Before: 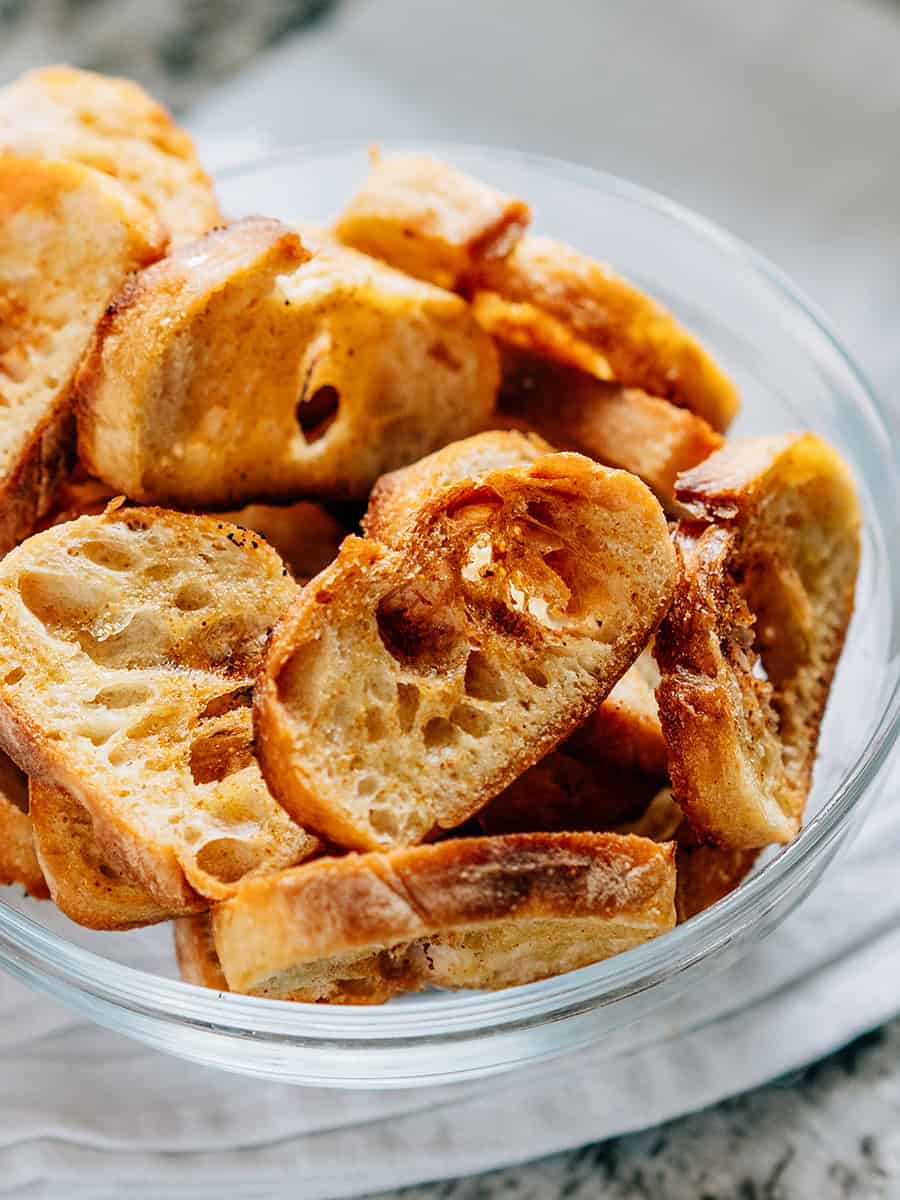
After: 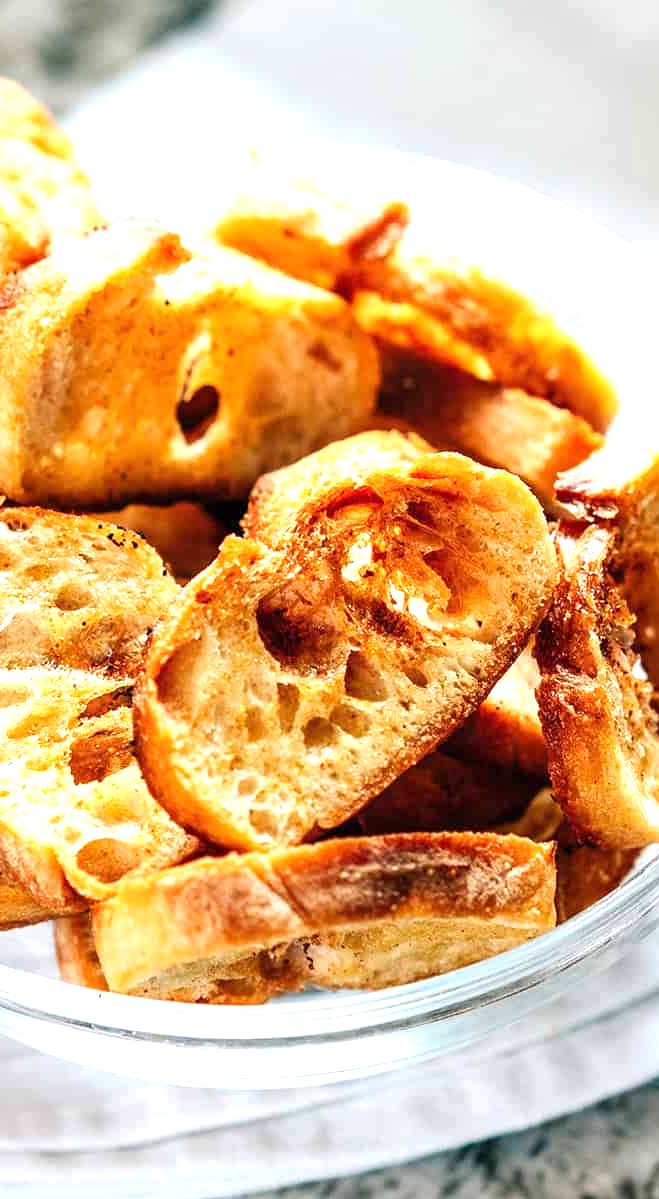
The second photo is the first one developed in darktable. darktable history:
exposure: exposure 0.926 EV, compensate highlight preservation false
crop: left 13.393%, top 0%, right 13.307%
